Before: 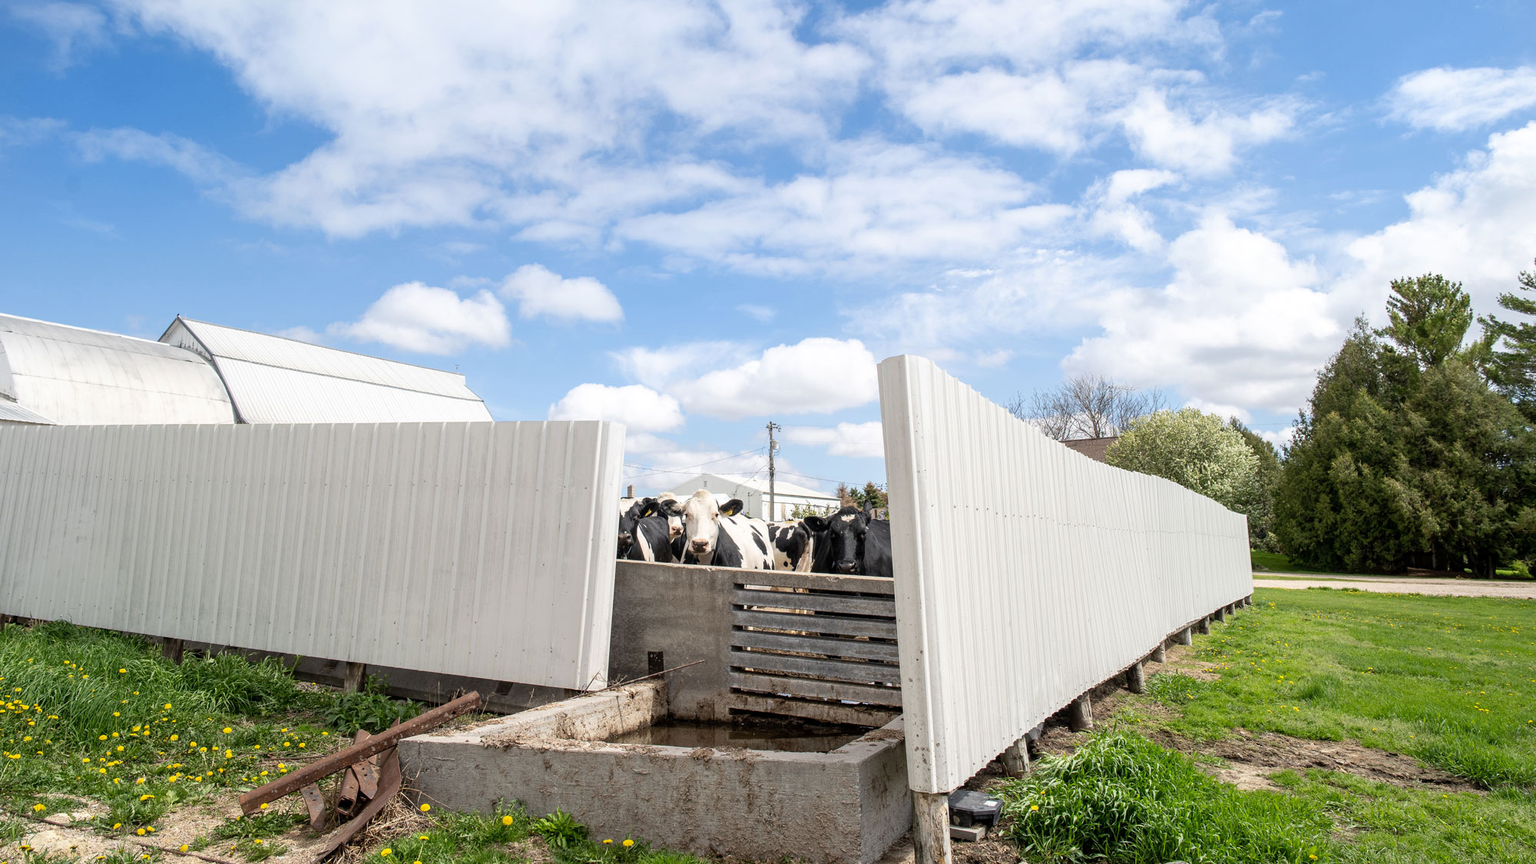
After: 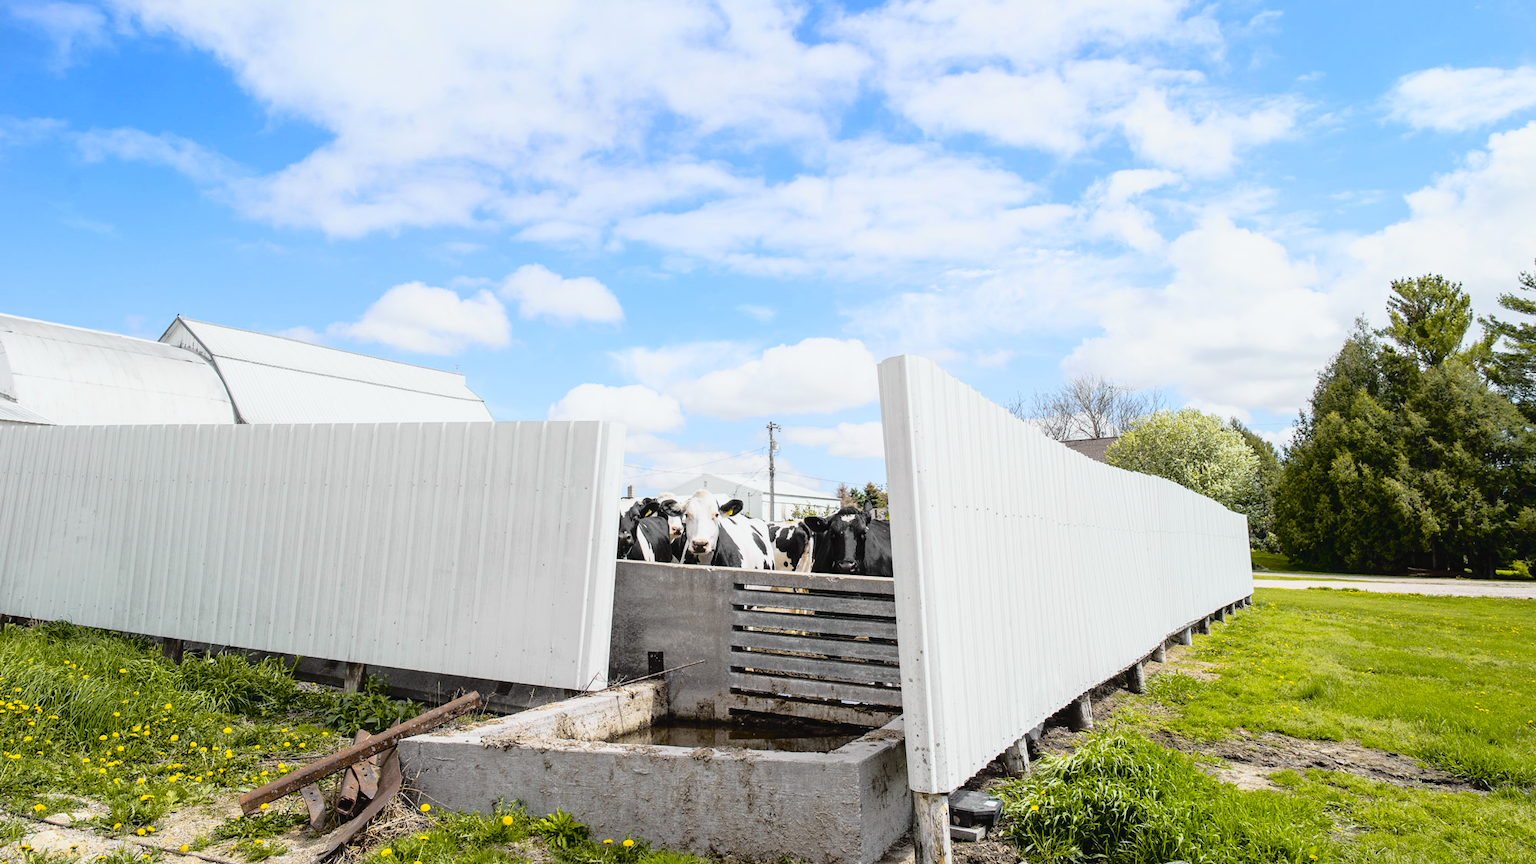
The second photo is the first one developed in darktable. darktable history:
white balance: red 0.967, blue 1.049
tone curve: curves: ch0 [(0, 0.029) (0.168, 0.142) (0.359, 0.44) (0.469, 0.544) (0.634, 0.722) (0.858, 0.903) (1, 0.968)]; ch1 [(0, 0) (0.437, 0.453) (0.472, 0.47) (0.502, 0.502) (0.54, 0.534) (0.57, 0.592) (0.618, 0.66) (0.699, 0.749) (0.859, 0.919) (1, 1)]; ch2 [(0, 0) (0.33, 0.301) (0.421, 0.443) (0.476, 0.498) (0.505, 0.503) (0.547, 0.557) (0.586, 0.634) (0.608, 0.676) (1, 1)], color space Lab, independent channels, preserve colors none
